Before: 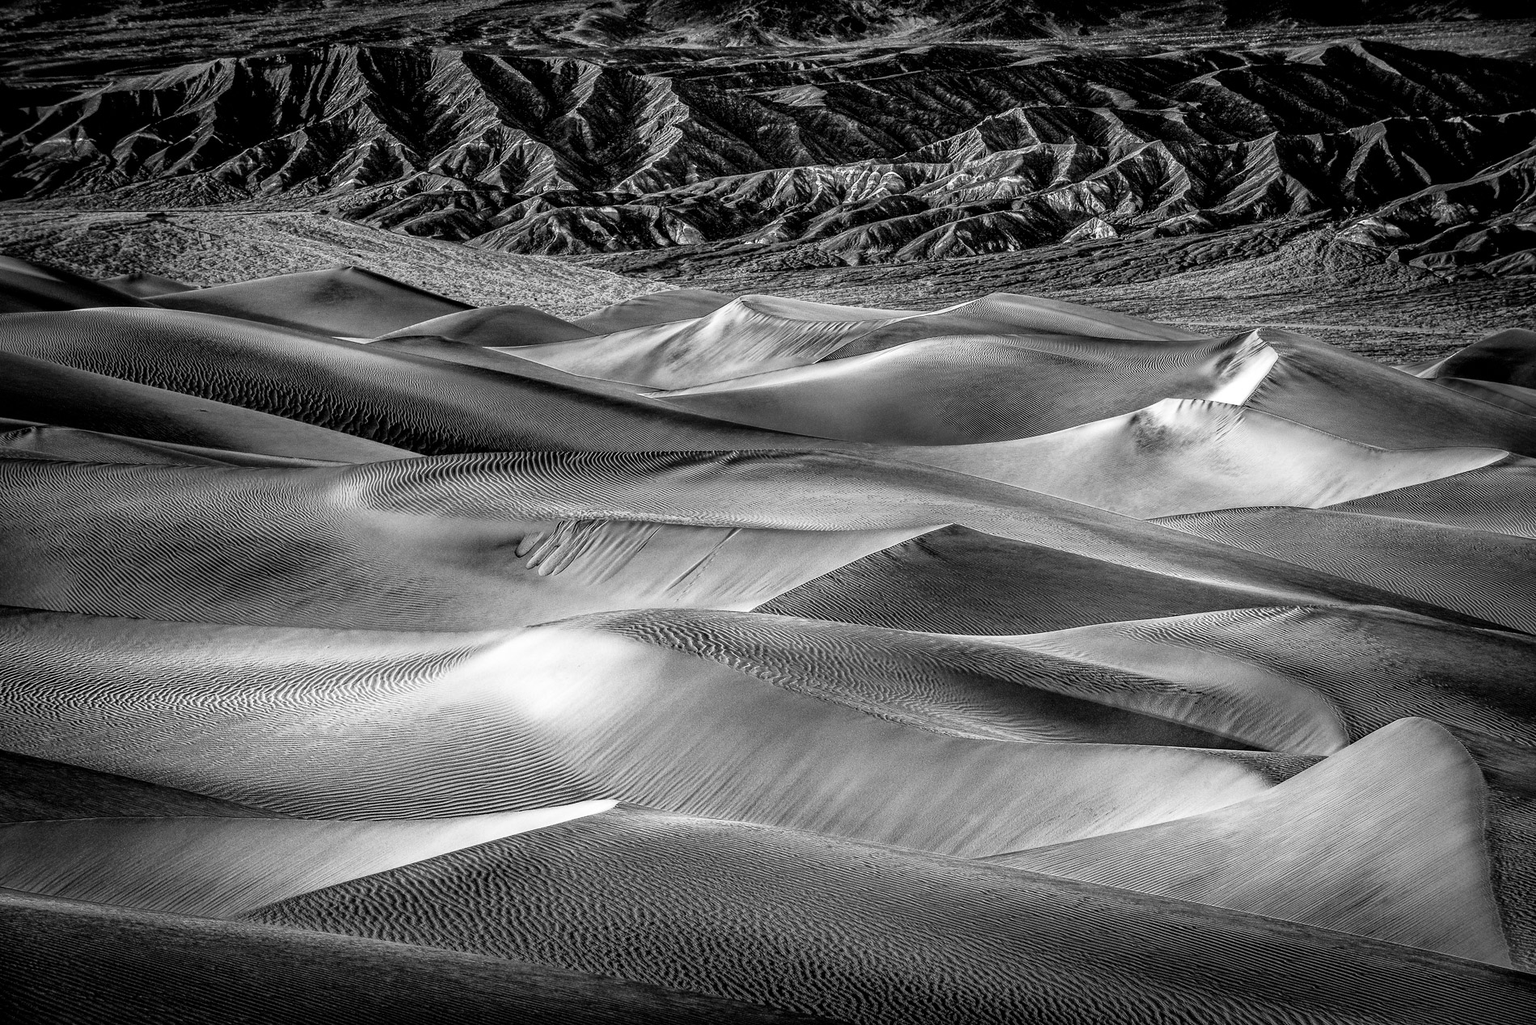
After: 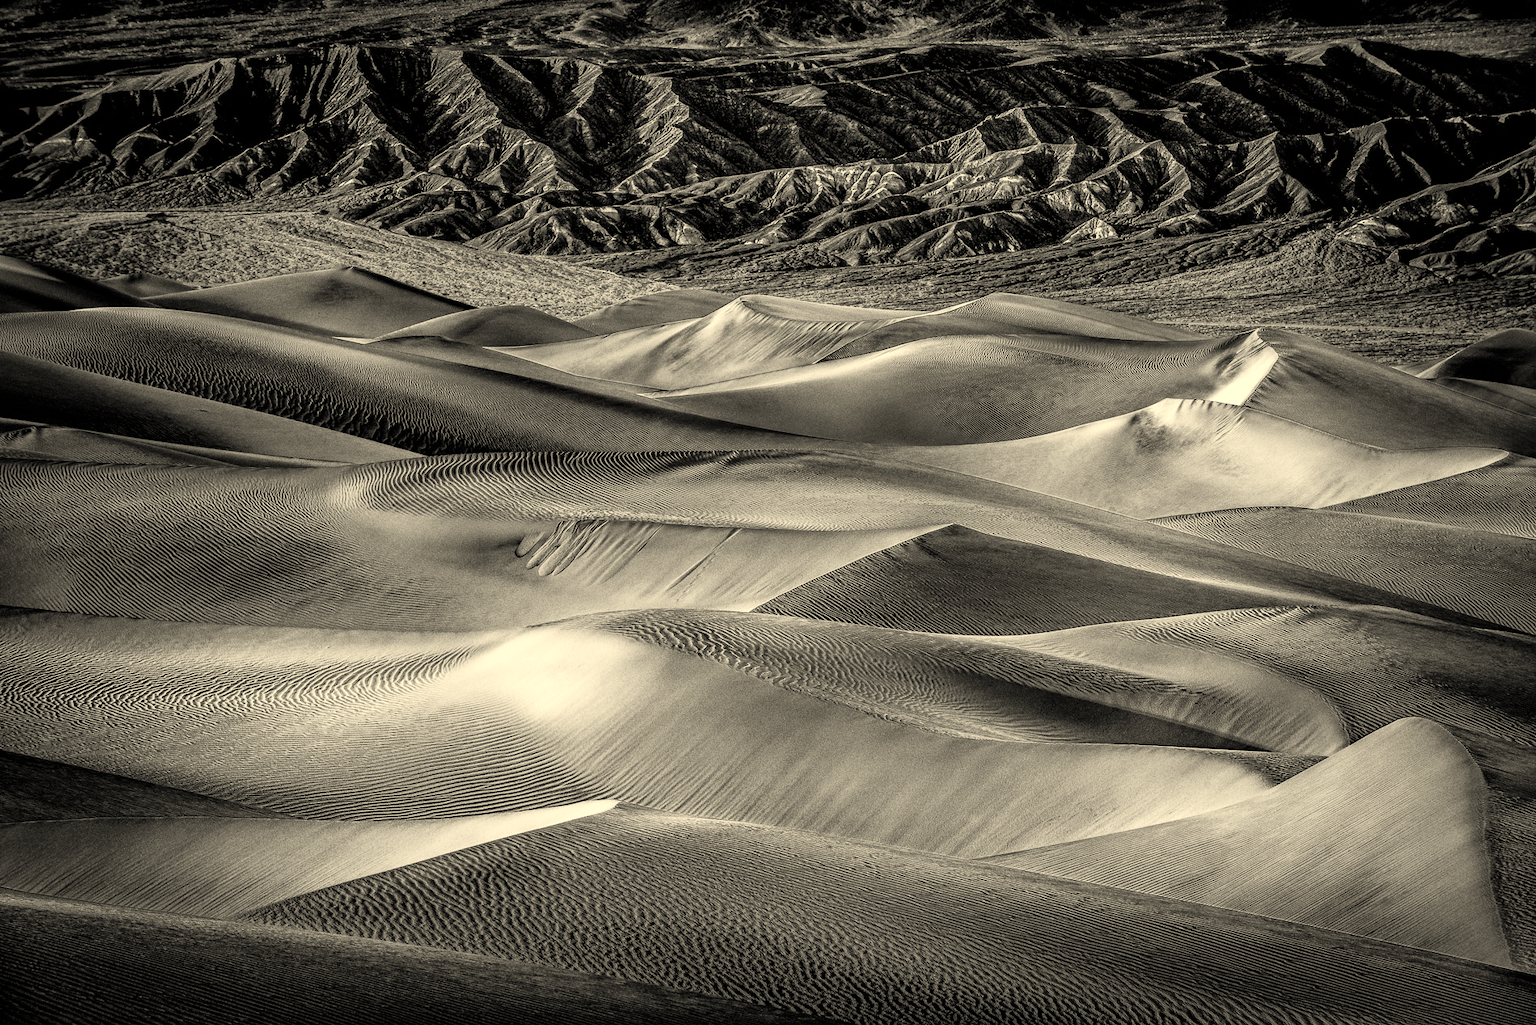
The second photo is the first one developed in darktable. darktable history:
color calibration: illuminant as shot in camera, x 0.358, y 0.373, temperature 4628.91 K
white balance: red 1.08, blue 0.791
grain: coarseness 0.09 ISO
